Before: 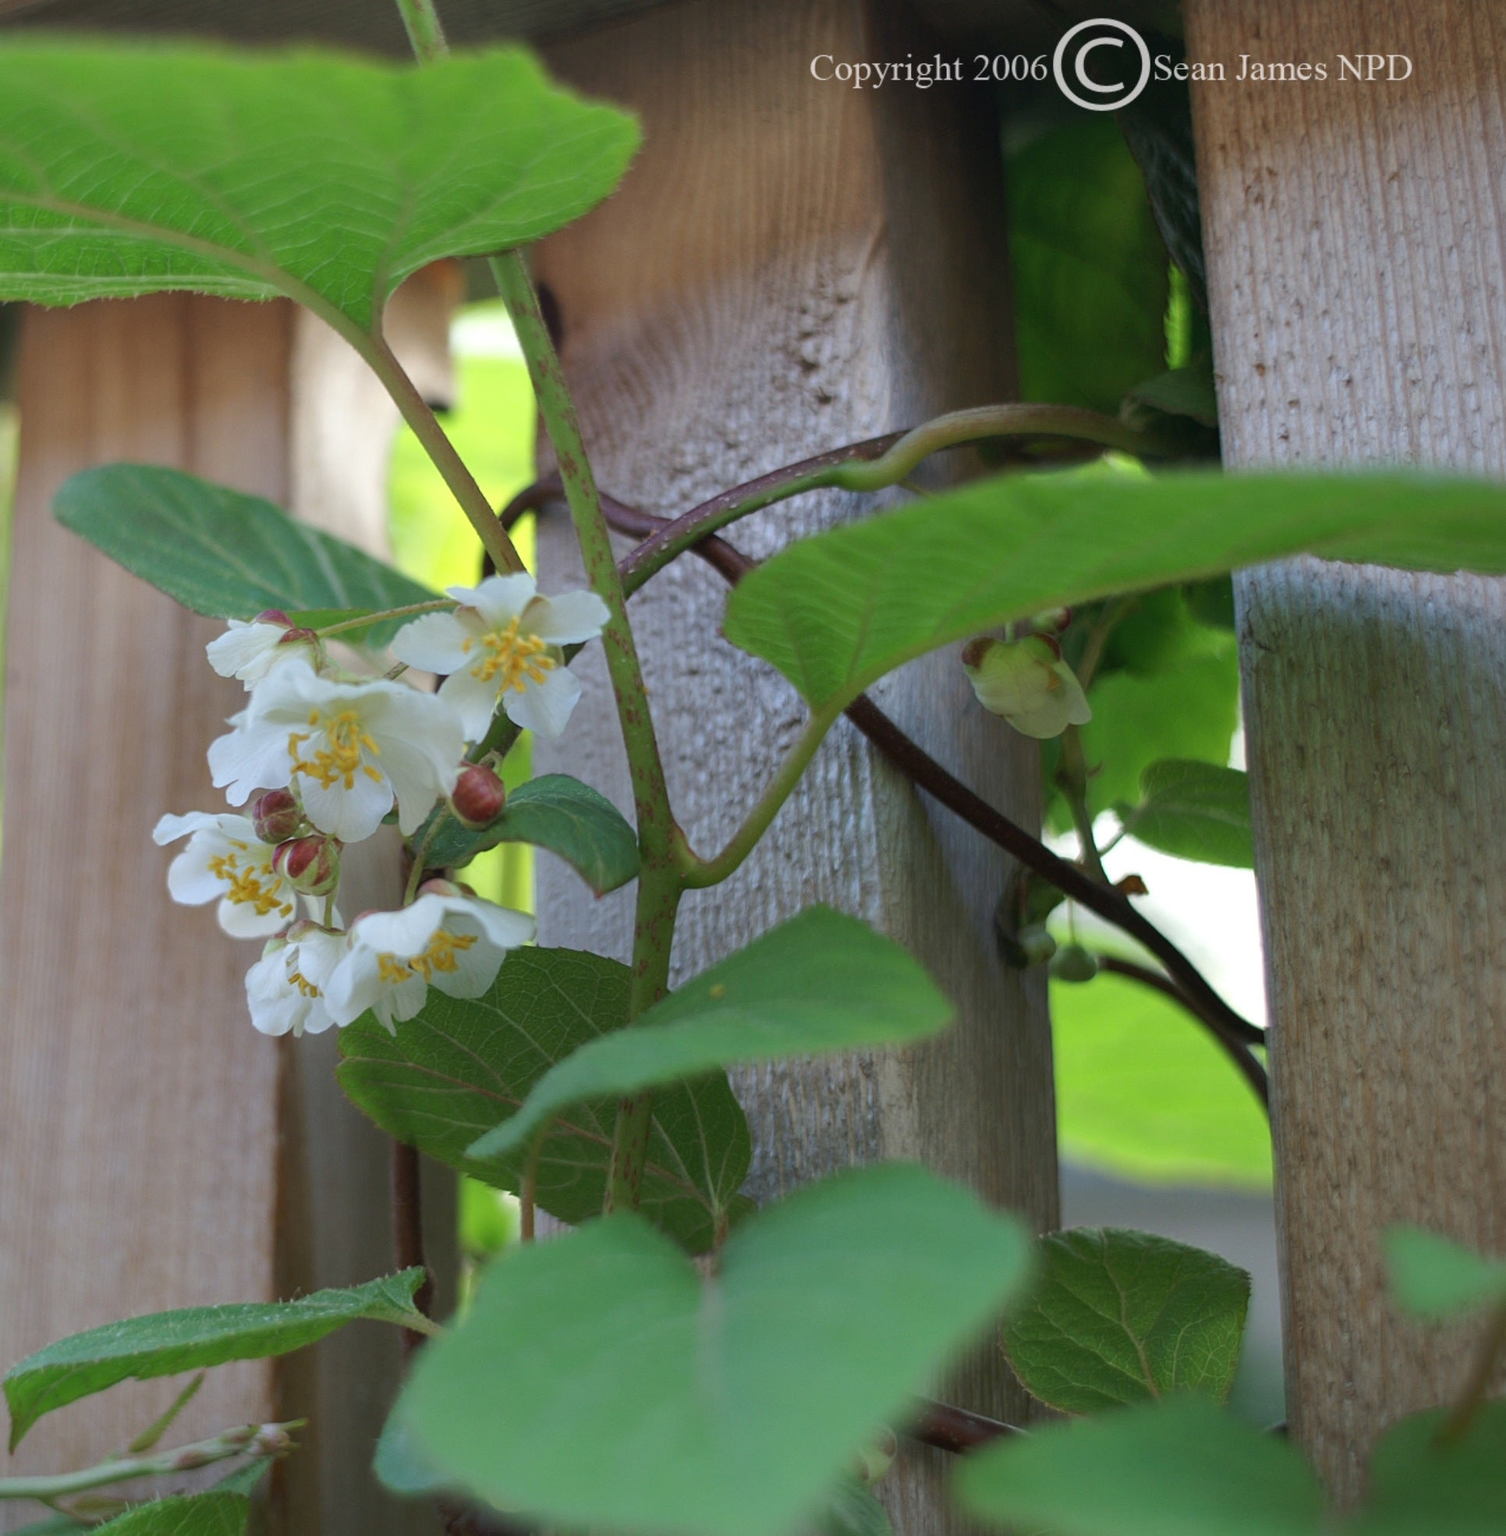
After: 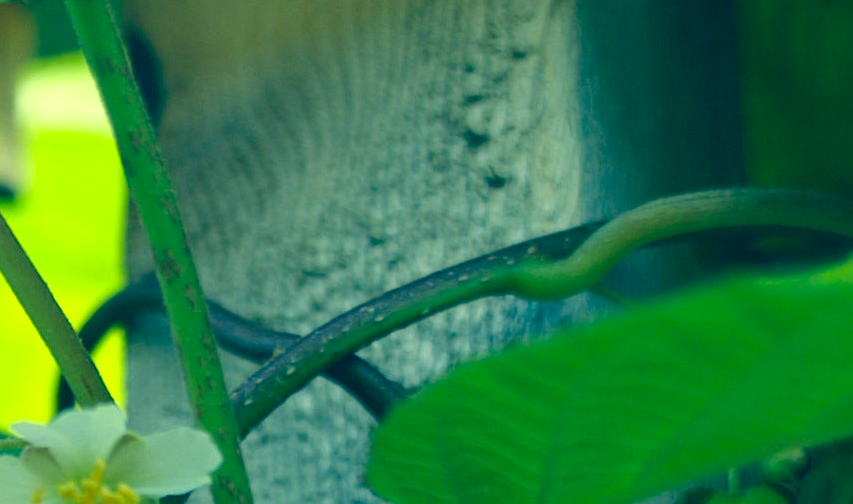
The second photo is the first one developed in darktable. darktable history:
crop: left 29.091%, top 16.789%, right 26.72%, bottom 57.566%
color correction: highlights a* -15.41, highlights b* 39.89, shadows a* -39.64, shadows b* -26.45
